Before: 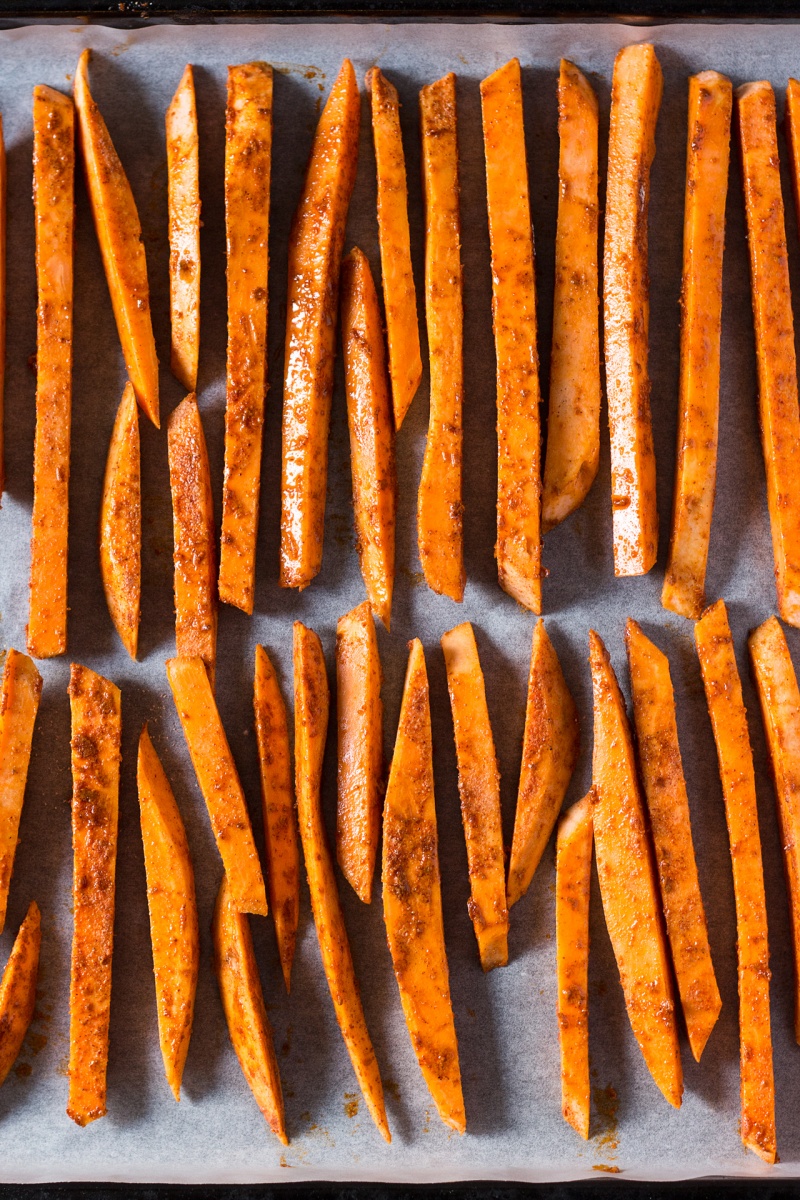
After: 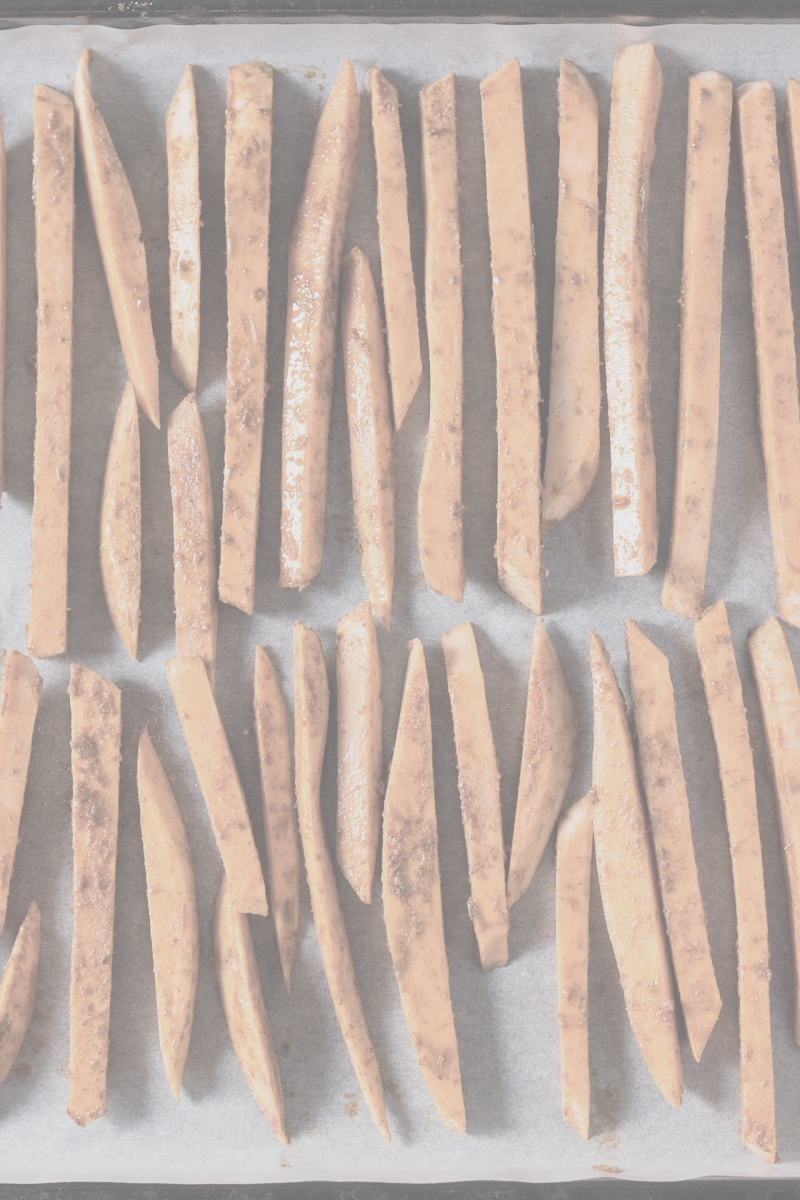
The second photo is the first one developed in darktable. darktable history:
contrast brightness saturation: contrast -0.326, brightness 0.742, saturation -0.79
